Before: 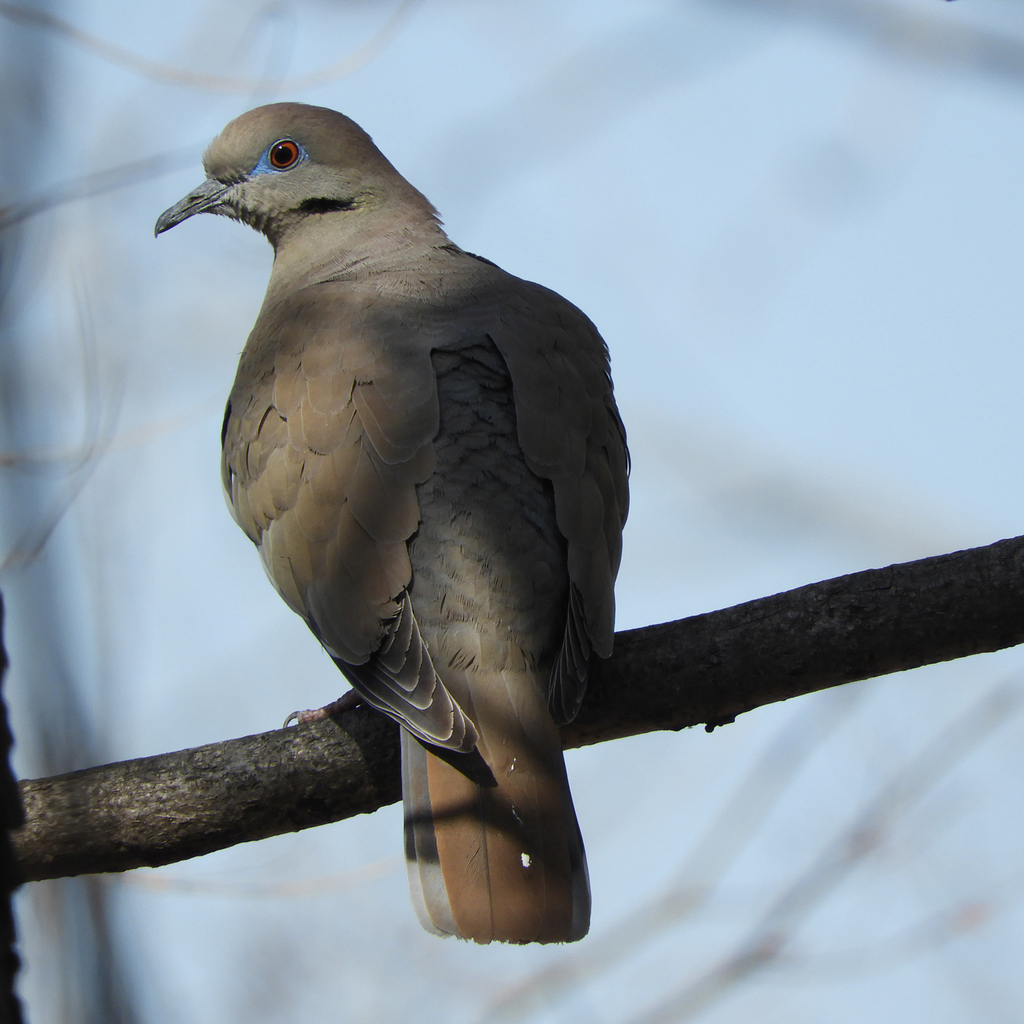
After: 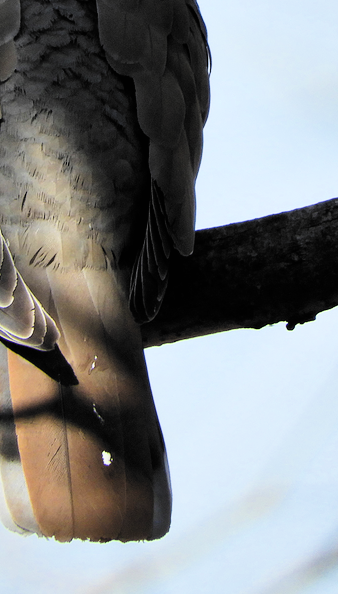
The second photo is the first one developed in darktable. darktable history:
filmic rgb: black relative exposure -5.05 EV, white relative exposure 3.97 EV, threshold 5.95 EV, hardness 2.89, contrast 1.3, highlights saturation mix -30.49%, color science v6 (2022), enable highlight reconstruction true
shadows and highlights: low approximation 0.01, soften with gaussian
crop: left 41.008%, top 39.294%, right 25.938%, bottom 2.68%
exposure: black level correction 0, exposure 1.282 EV, compensate exposure bias true, compensate highlight preservation false
